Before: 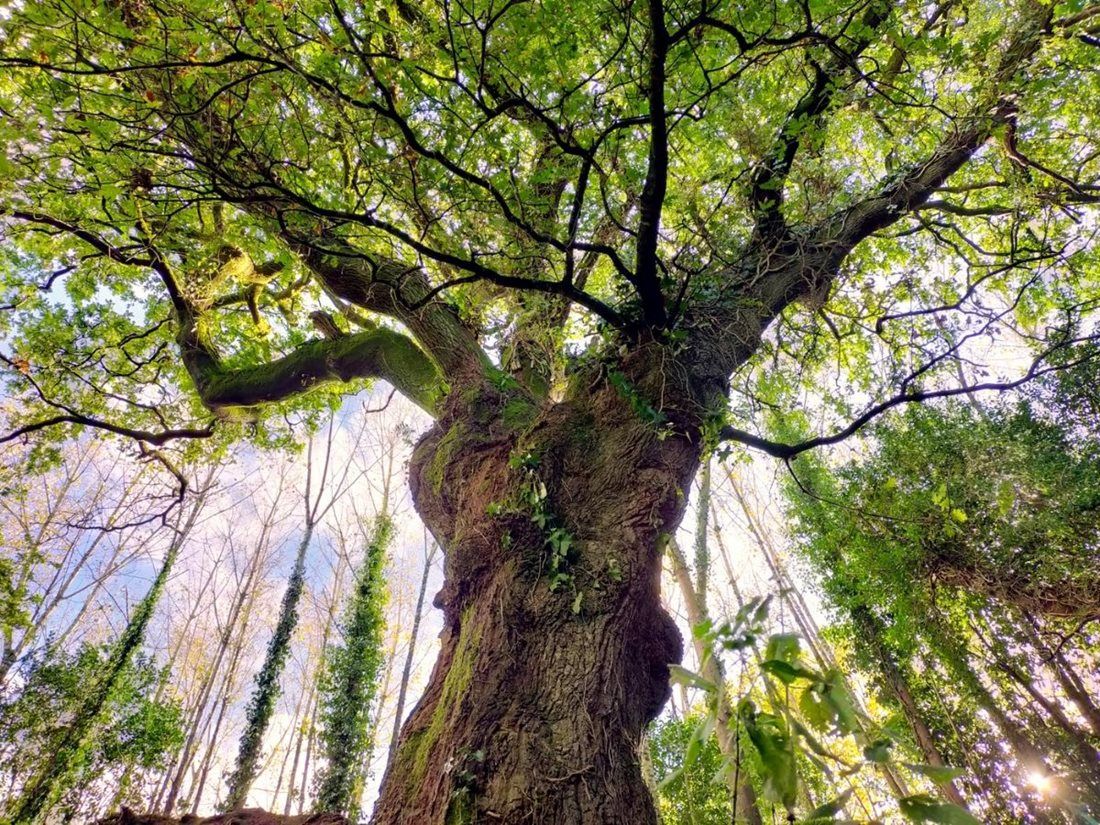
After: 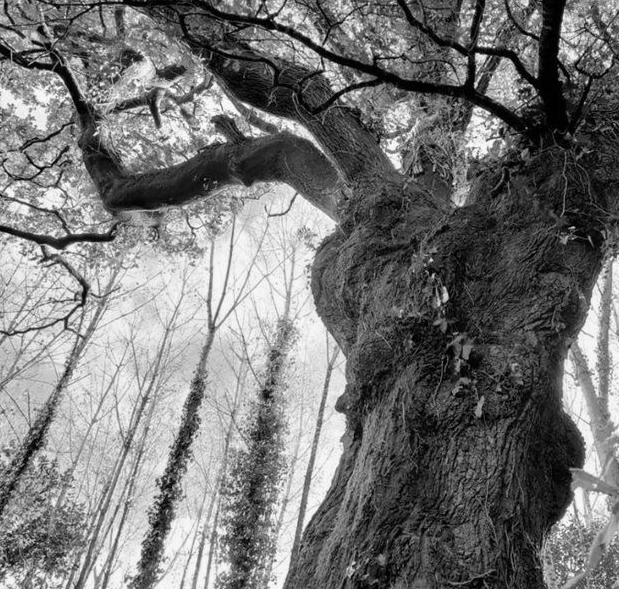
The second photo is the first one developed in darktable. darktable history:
monochrome: a -35.87, b 49.73, size 1.7
crop: left 8.966%, top 23.852%, right 34.699%, bottom 4.703%
